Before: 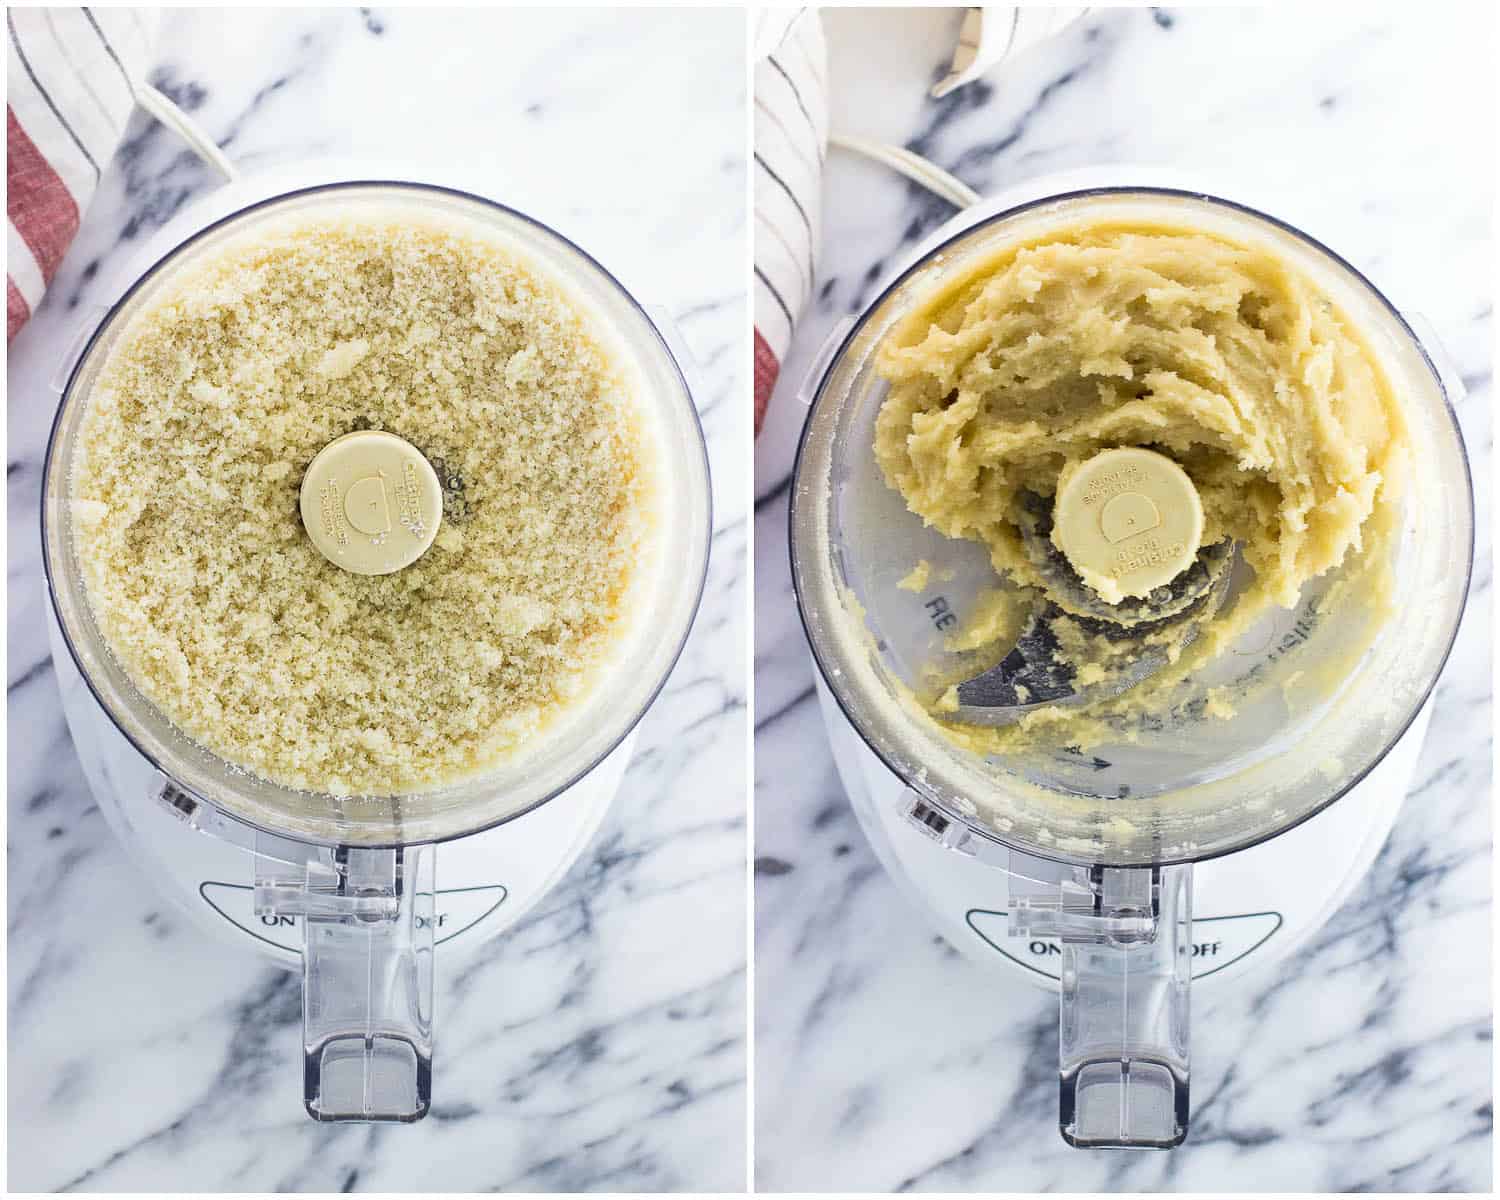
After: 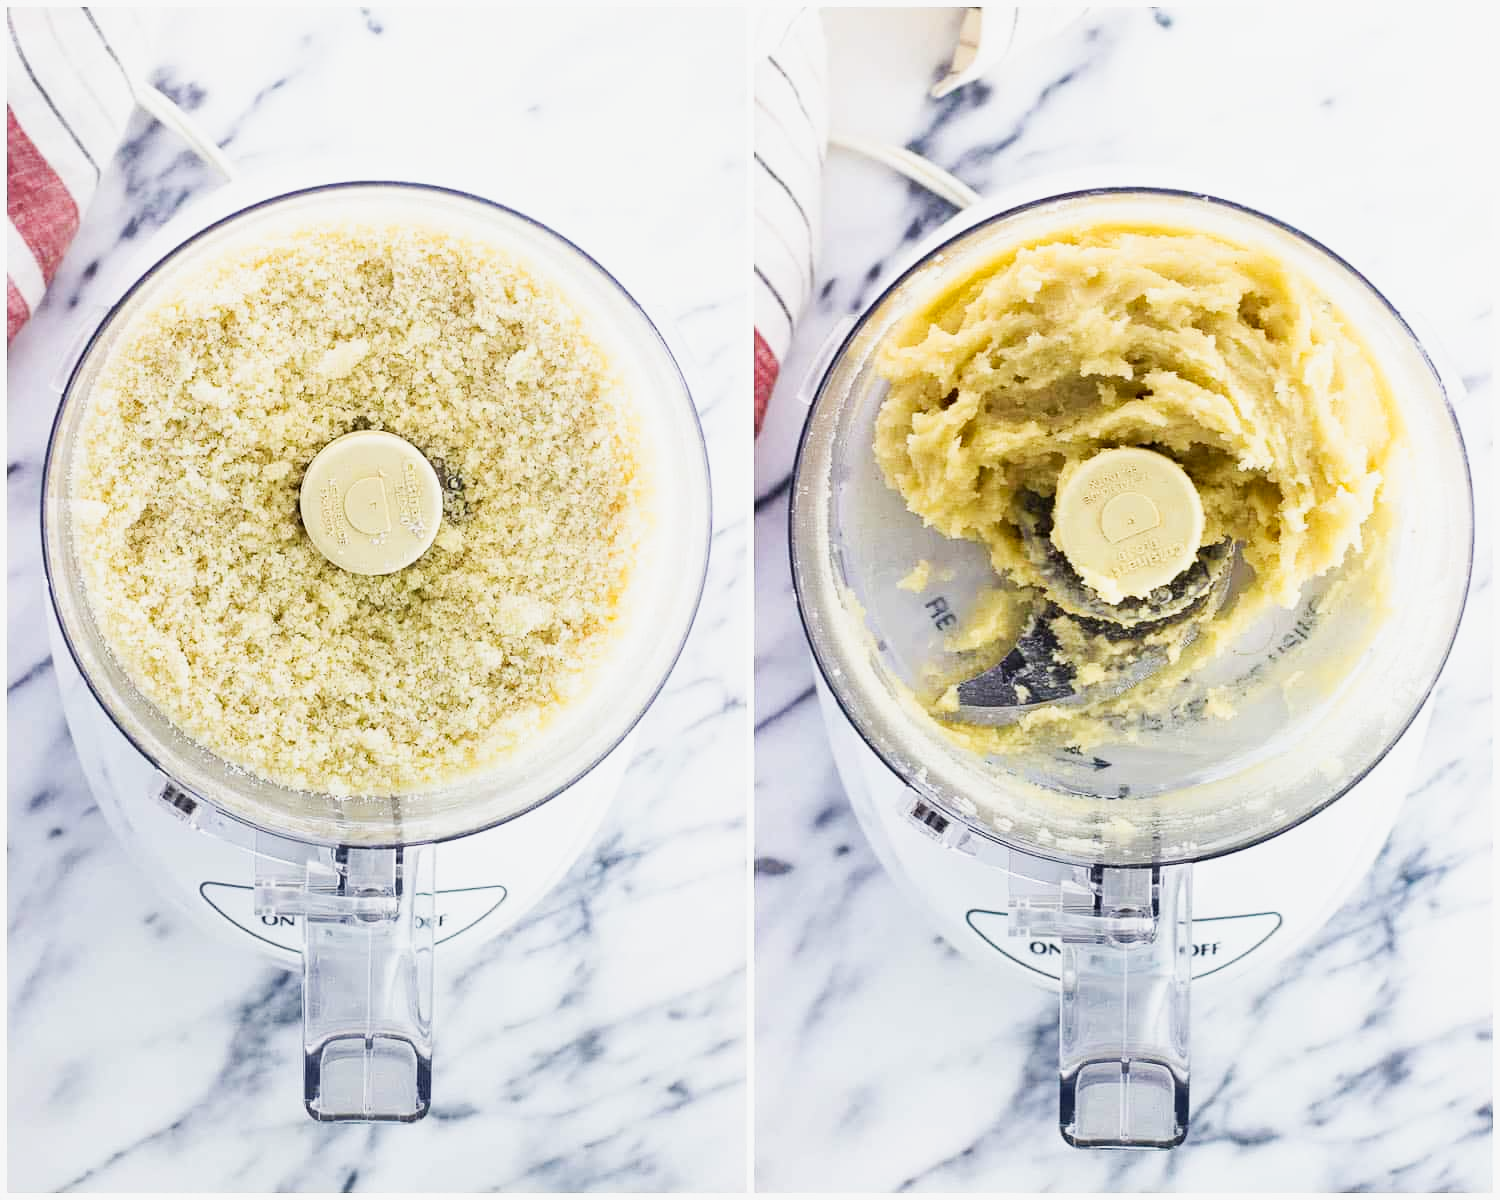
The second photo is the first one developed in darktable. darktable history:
tone curve: curves: ch0 [(0, 0) (0.093, 0.104) (0.226, 0.291) (0.327, 0.431) (0.471, 0.648) (0.759, 0.926) (1, 1)], preserve colors none
exposure: exposure -0.488 EV, compensate highlight preservation false
